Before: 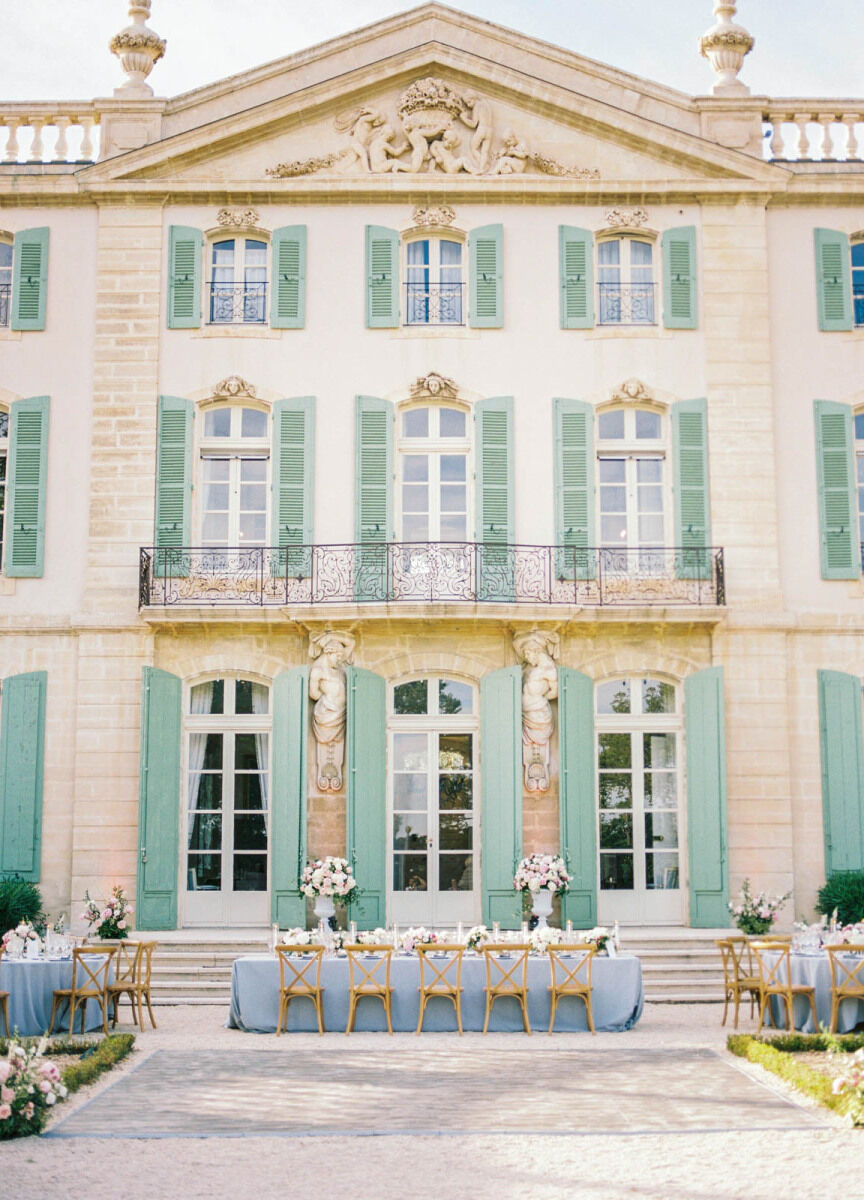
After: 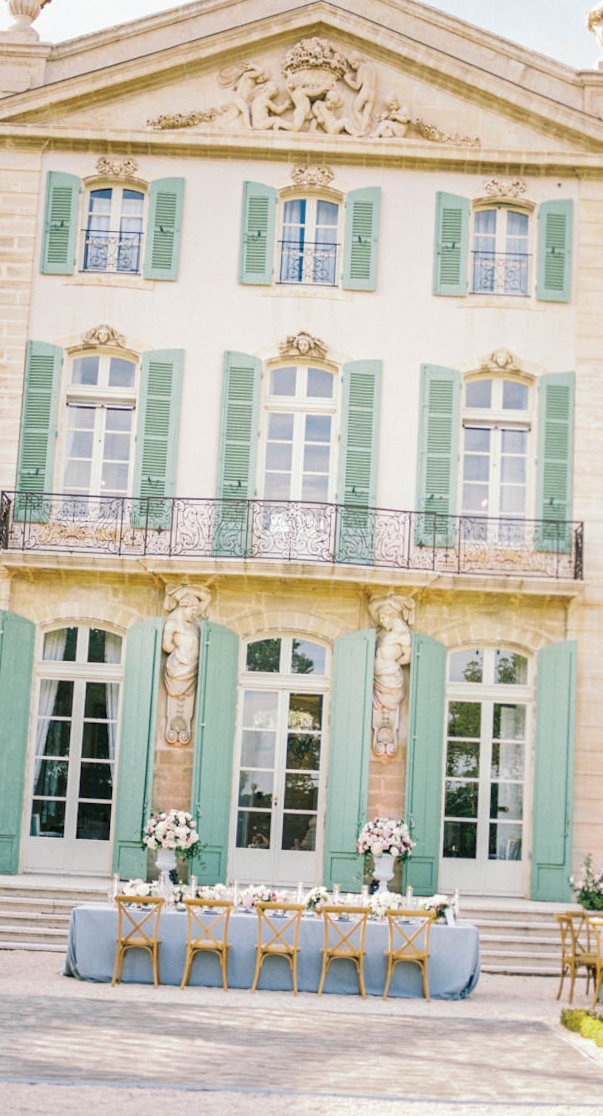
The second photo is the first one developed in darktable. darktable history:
crop and rotate: angle -3.08°, left 14.056%, top 0.04%, right 10.991%, bottom 0.082%
